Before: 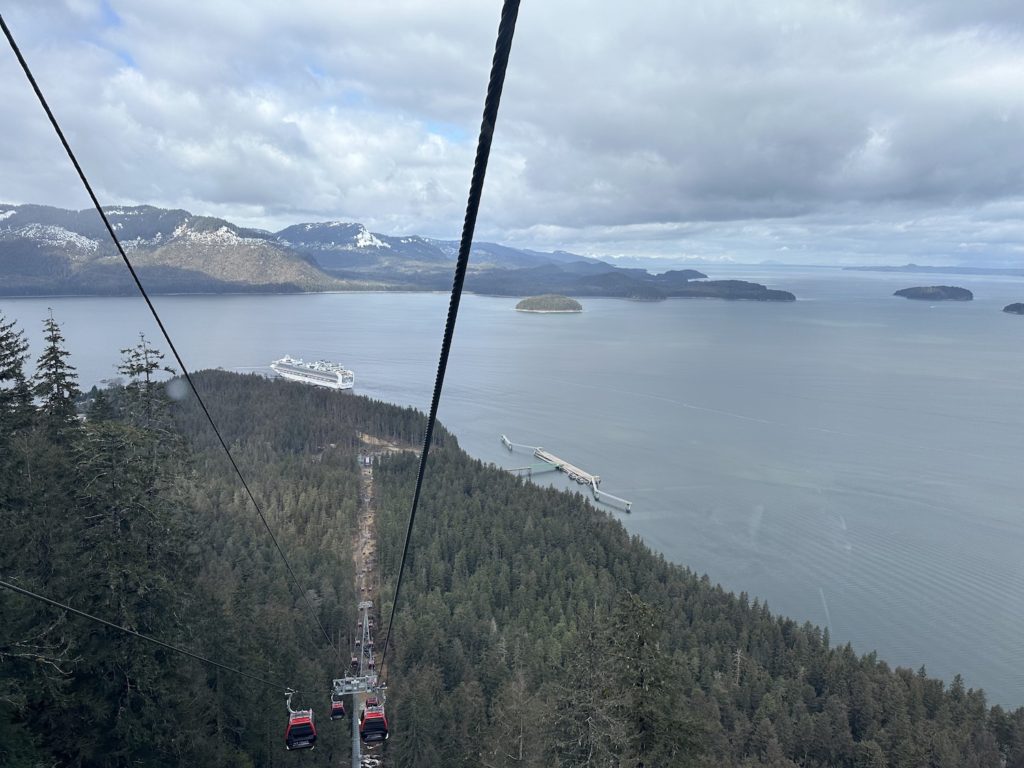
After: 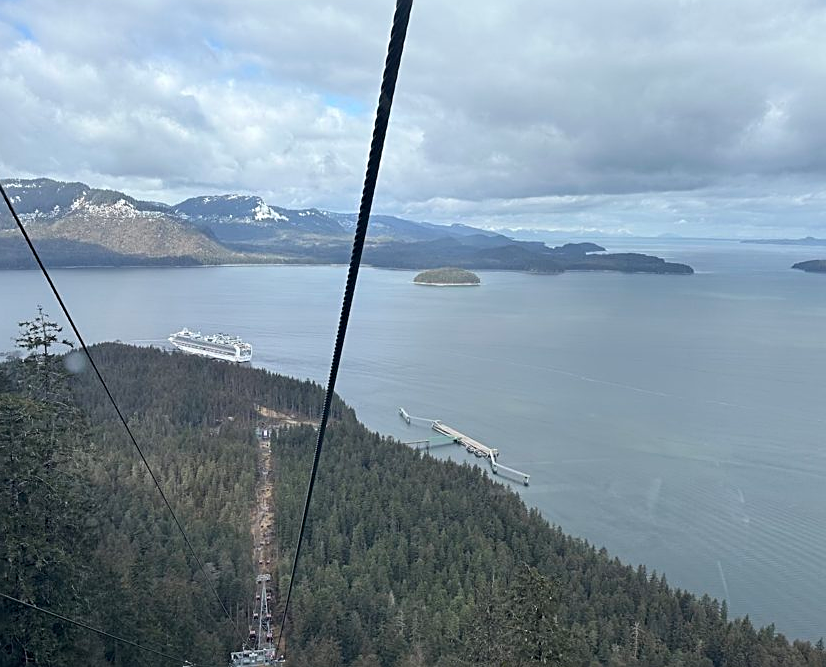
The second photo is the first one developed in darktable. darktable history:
sharpen: on, module defaults
crop: left 10.016%, top 3.618%, right 9.25%, bottom 9.433%
